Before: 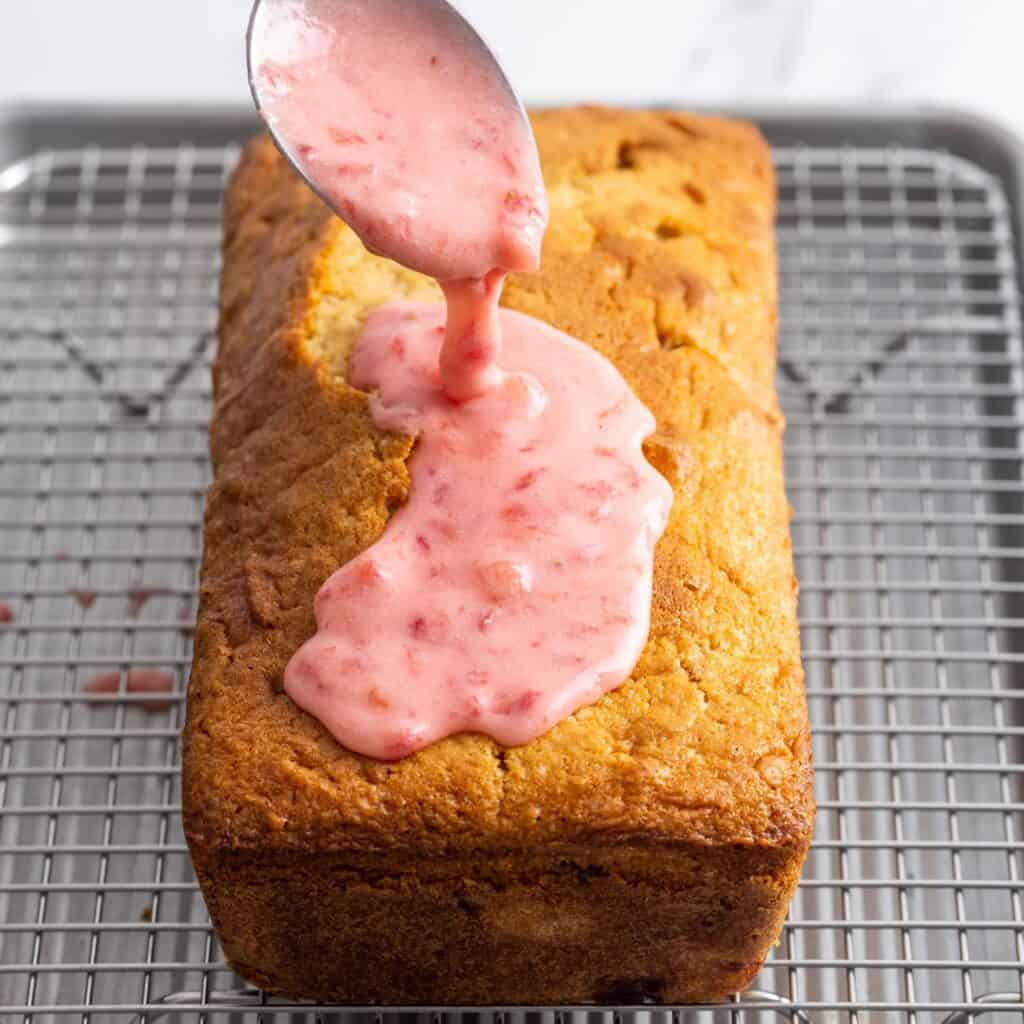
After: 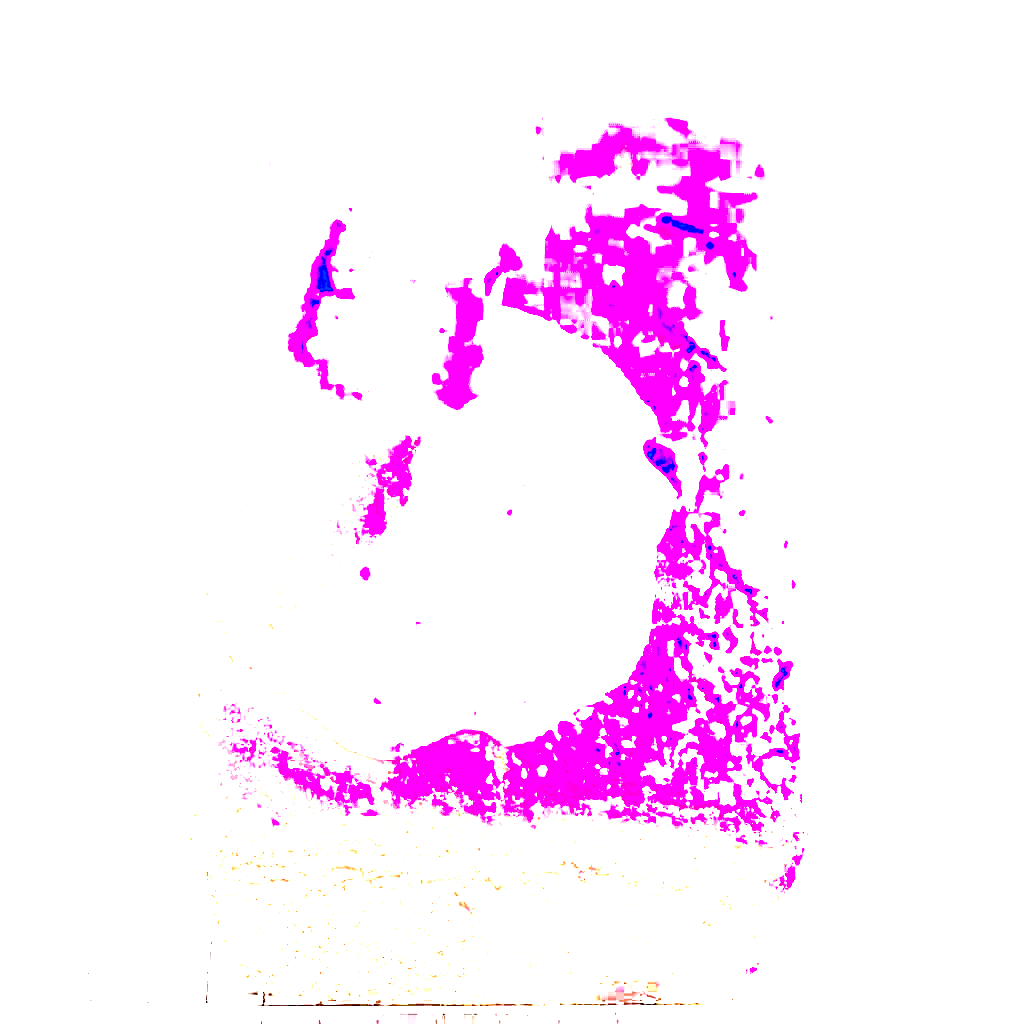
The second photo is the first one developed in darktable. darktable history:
sharpen: on, module defaults
exposure: exposure 7.959 EV, compensate highlight preservation false
color zones: curves: ch0 [(0.25, 0.667) (0.758, 0.368)]; ch1 [(0.215, 0.245) (0.761, 0.373)]; ch2 [(0.247, 0.554) (0.761, 0.436)]
